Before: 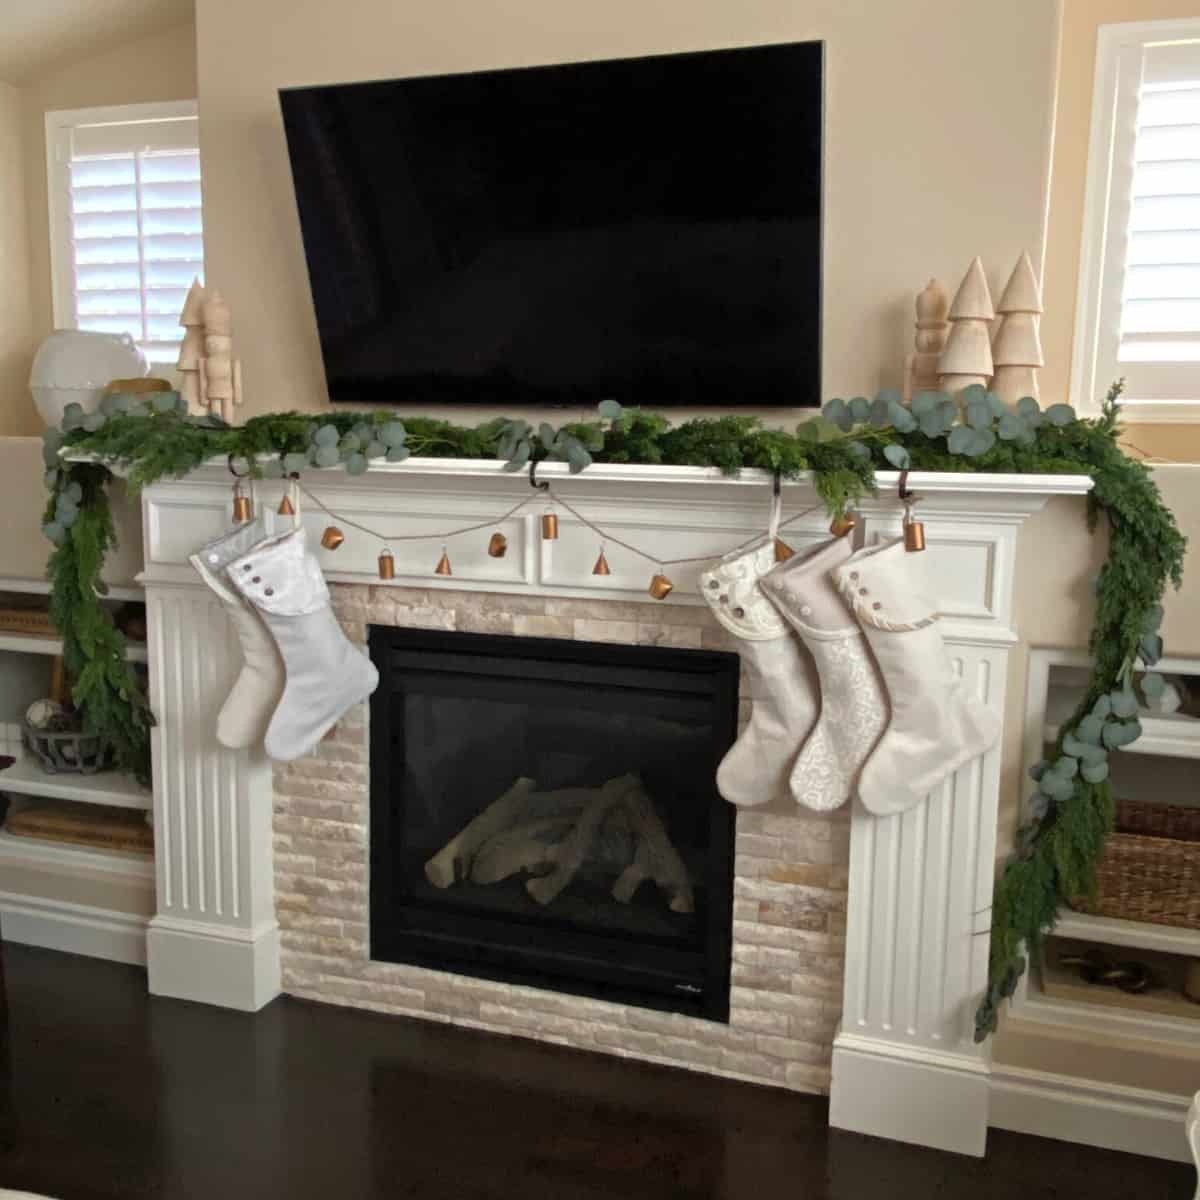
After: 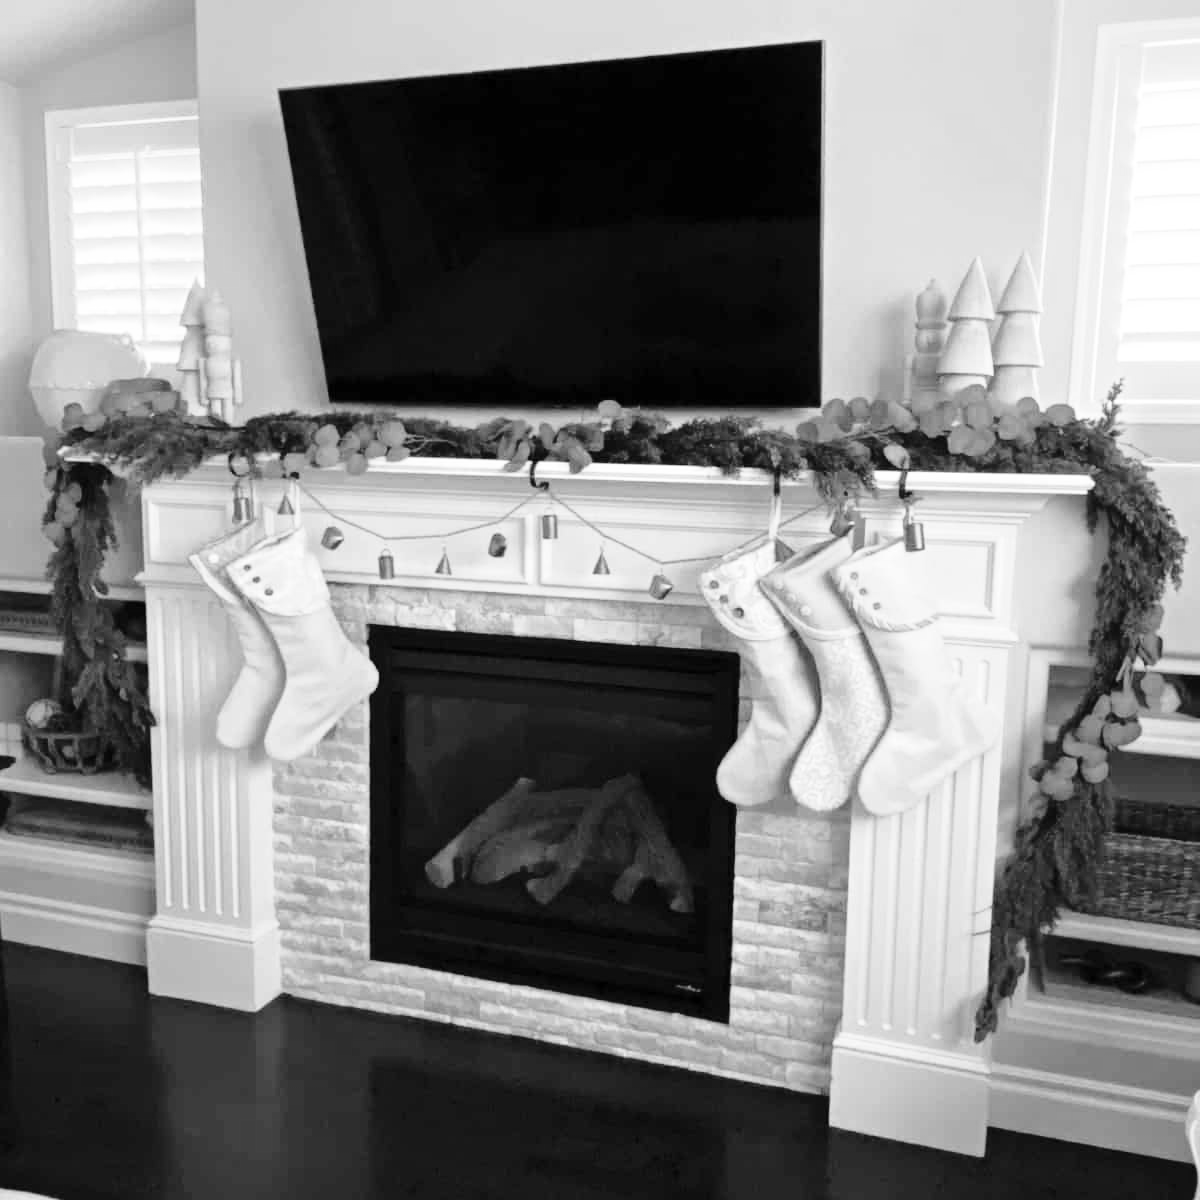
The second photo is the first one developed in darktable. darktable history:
base curve: curves: ch0 [(0, 0) (0.028, 0.03) (0.121, 0.232) (0.46, 0.748) (0.859, 0.968) (1, 1)], preserve colors none
monochrome: on, module defaults
